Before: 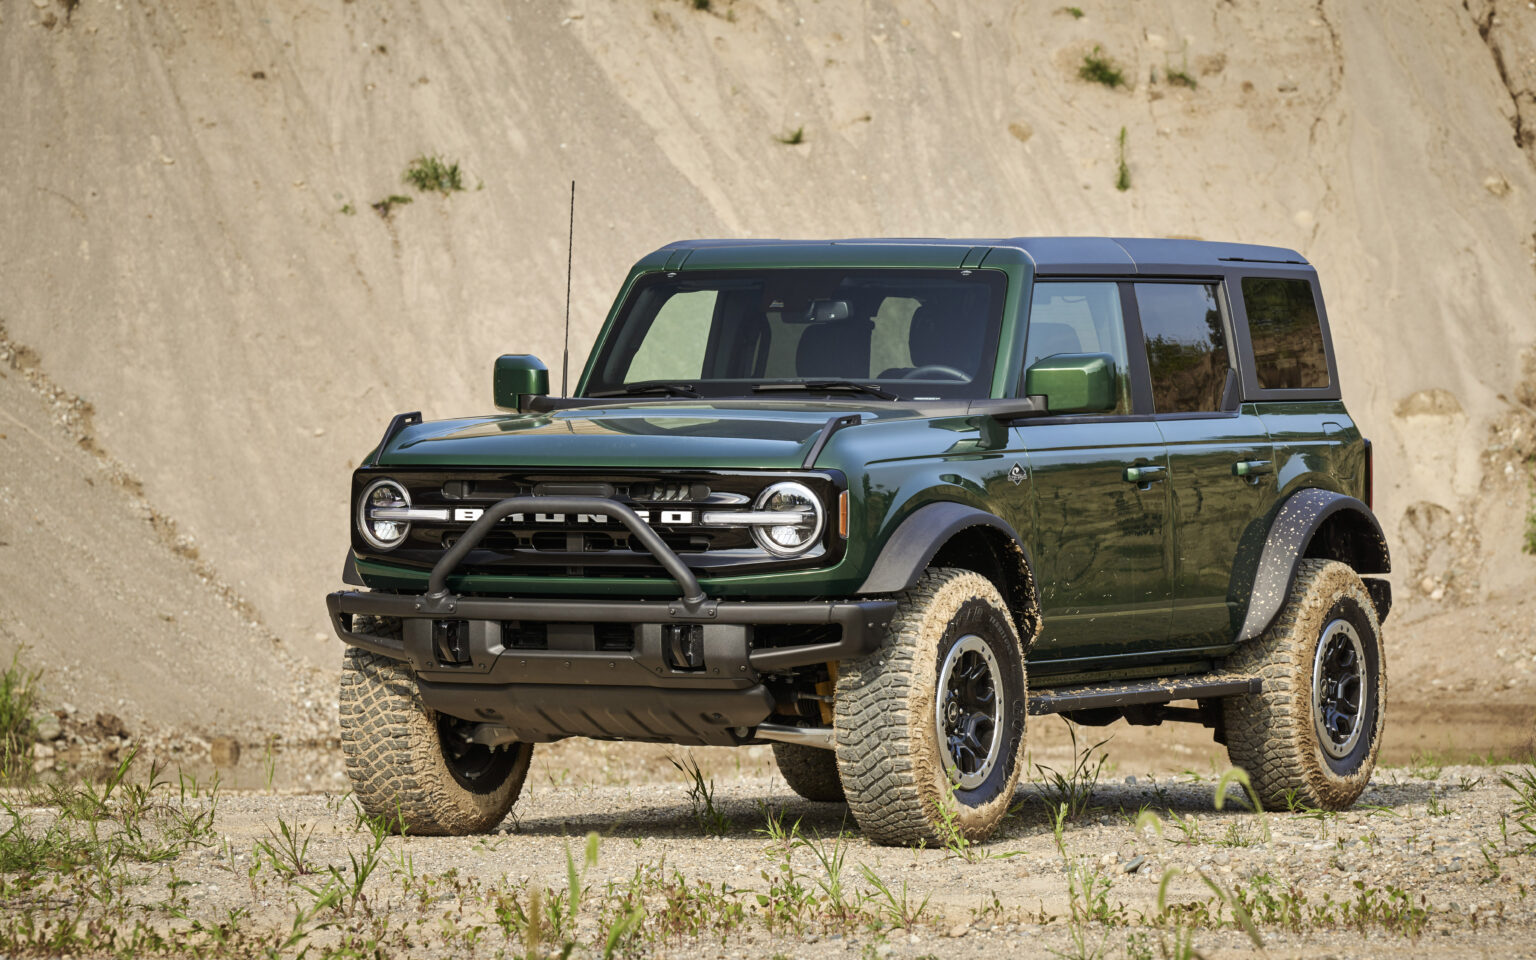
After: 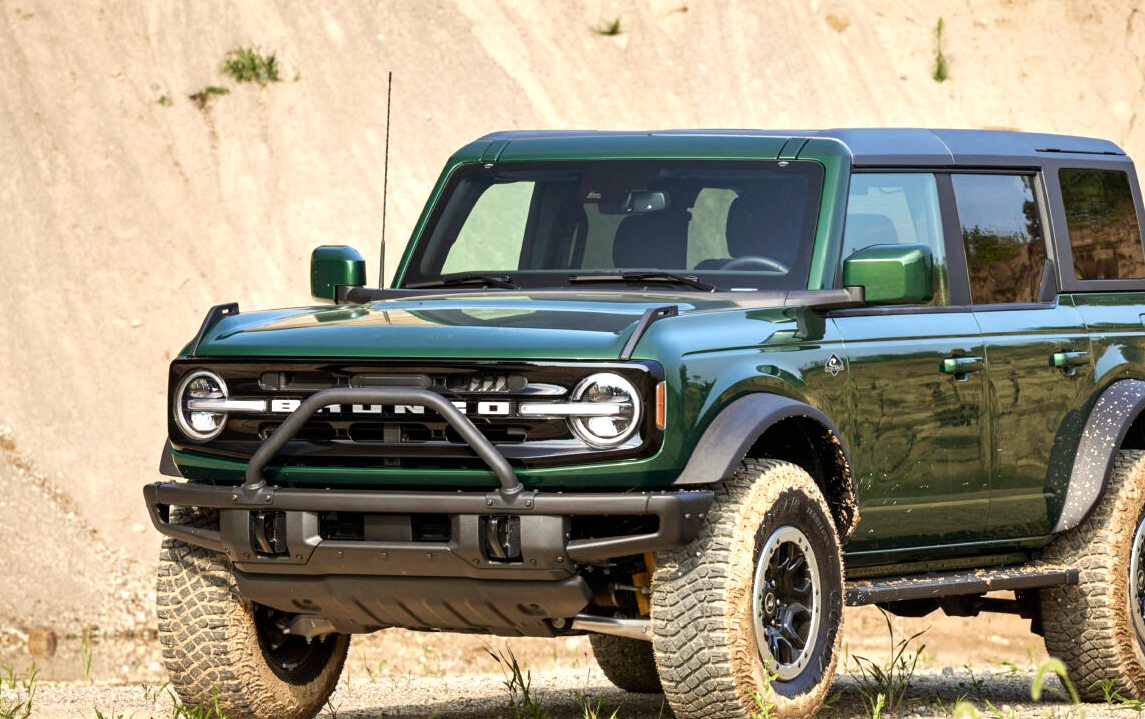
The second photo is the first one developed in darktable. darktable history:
crop and rotate: left 11.977%, top 11.41%, right 13.432%, bottom 13.656%
exposure: exposure 0.6 EV, compensate exposure bias true, compensate highlight preservation false
